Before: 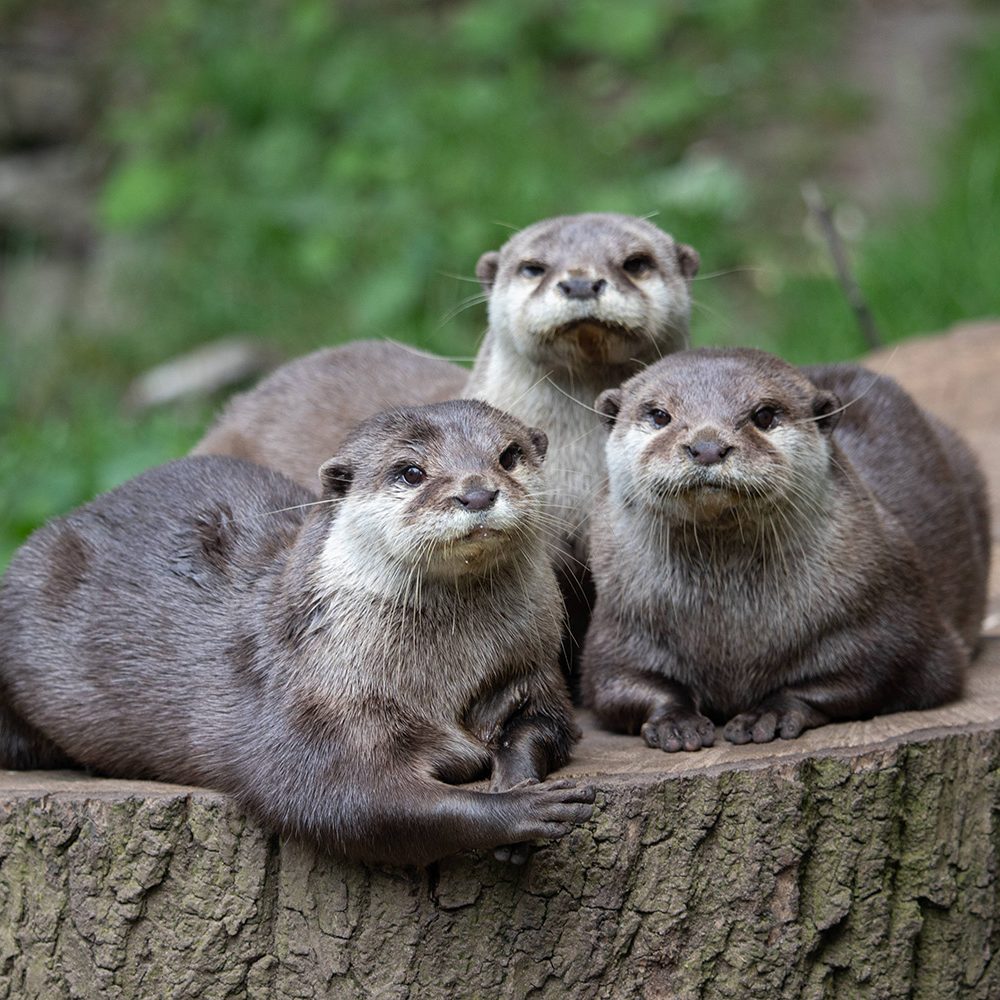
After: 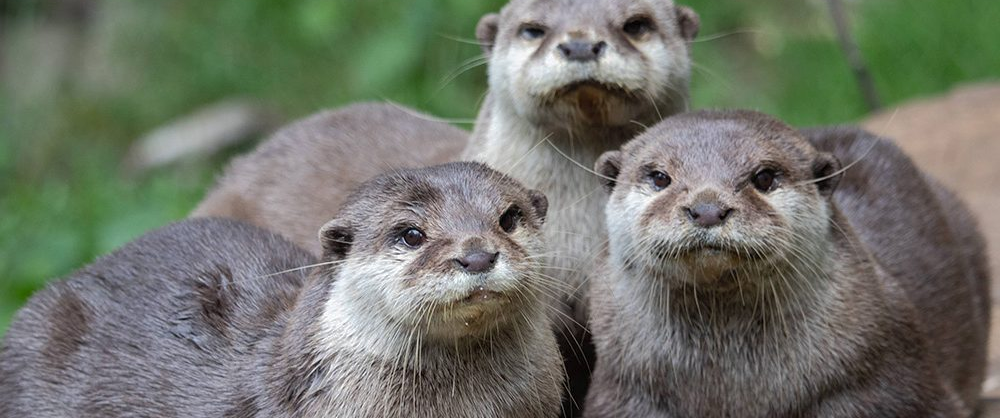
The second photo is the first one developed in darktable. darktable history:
crop and rotate: top 23.84%, bottom 34.294%
white balance: emerald 1
shadows and highlights: shadows 30
